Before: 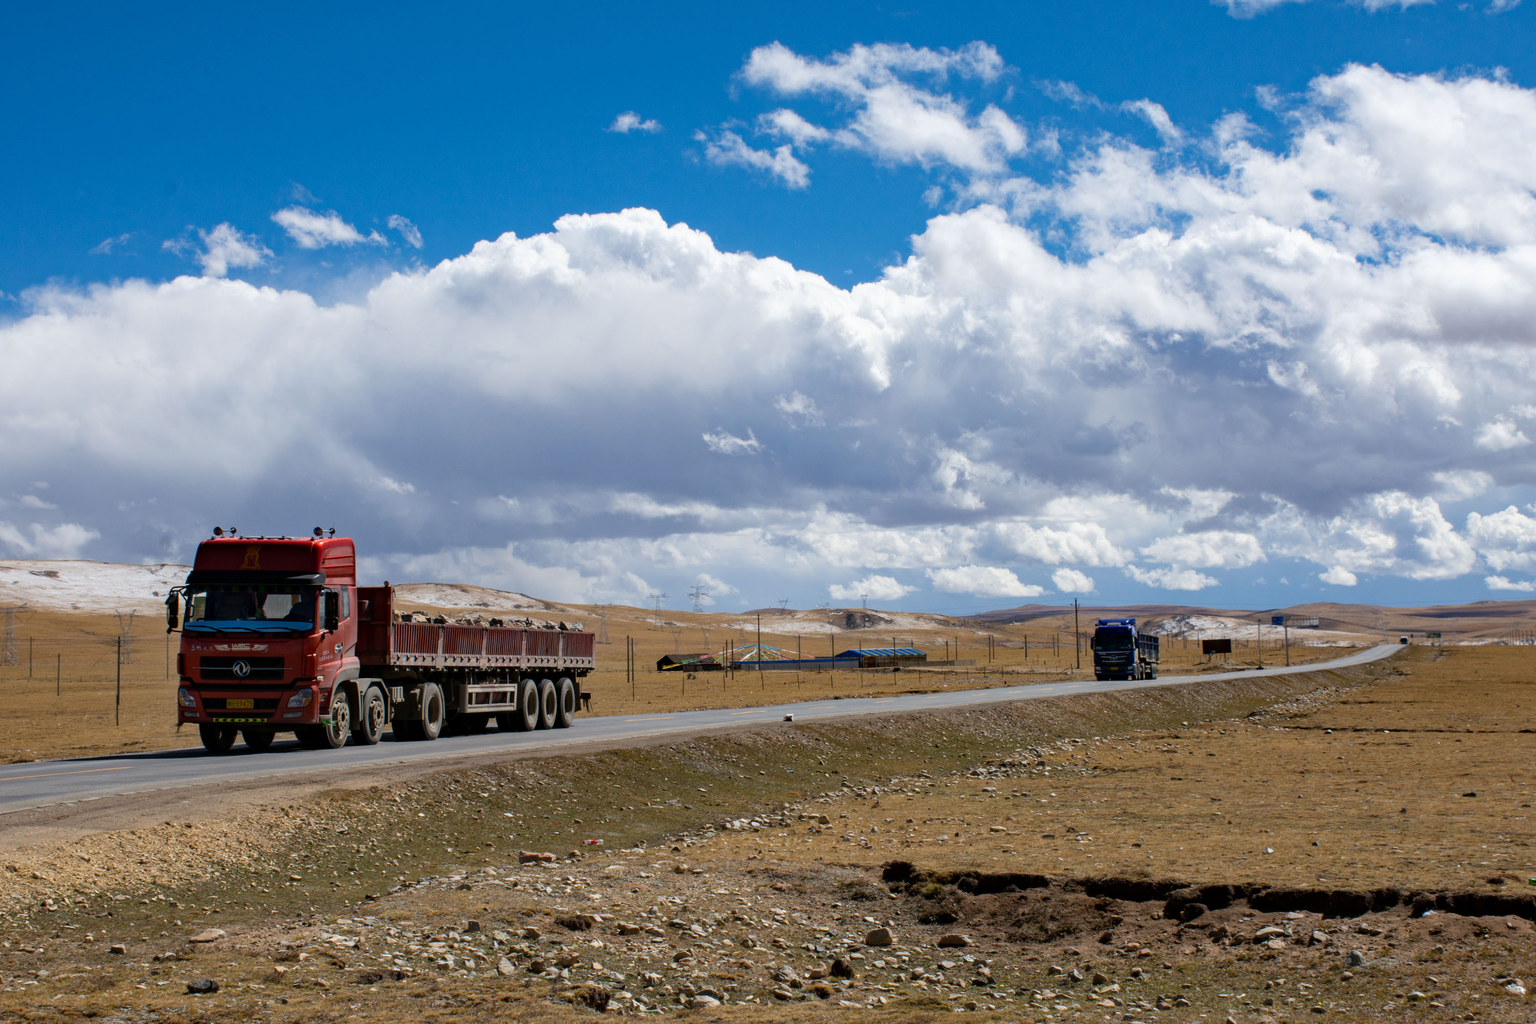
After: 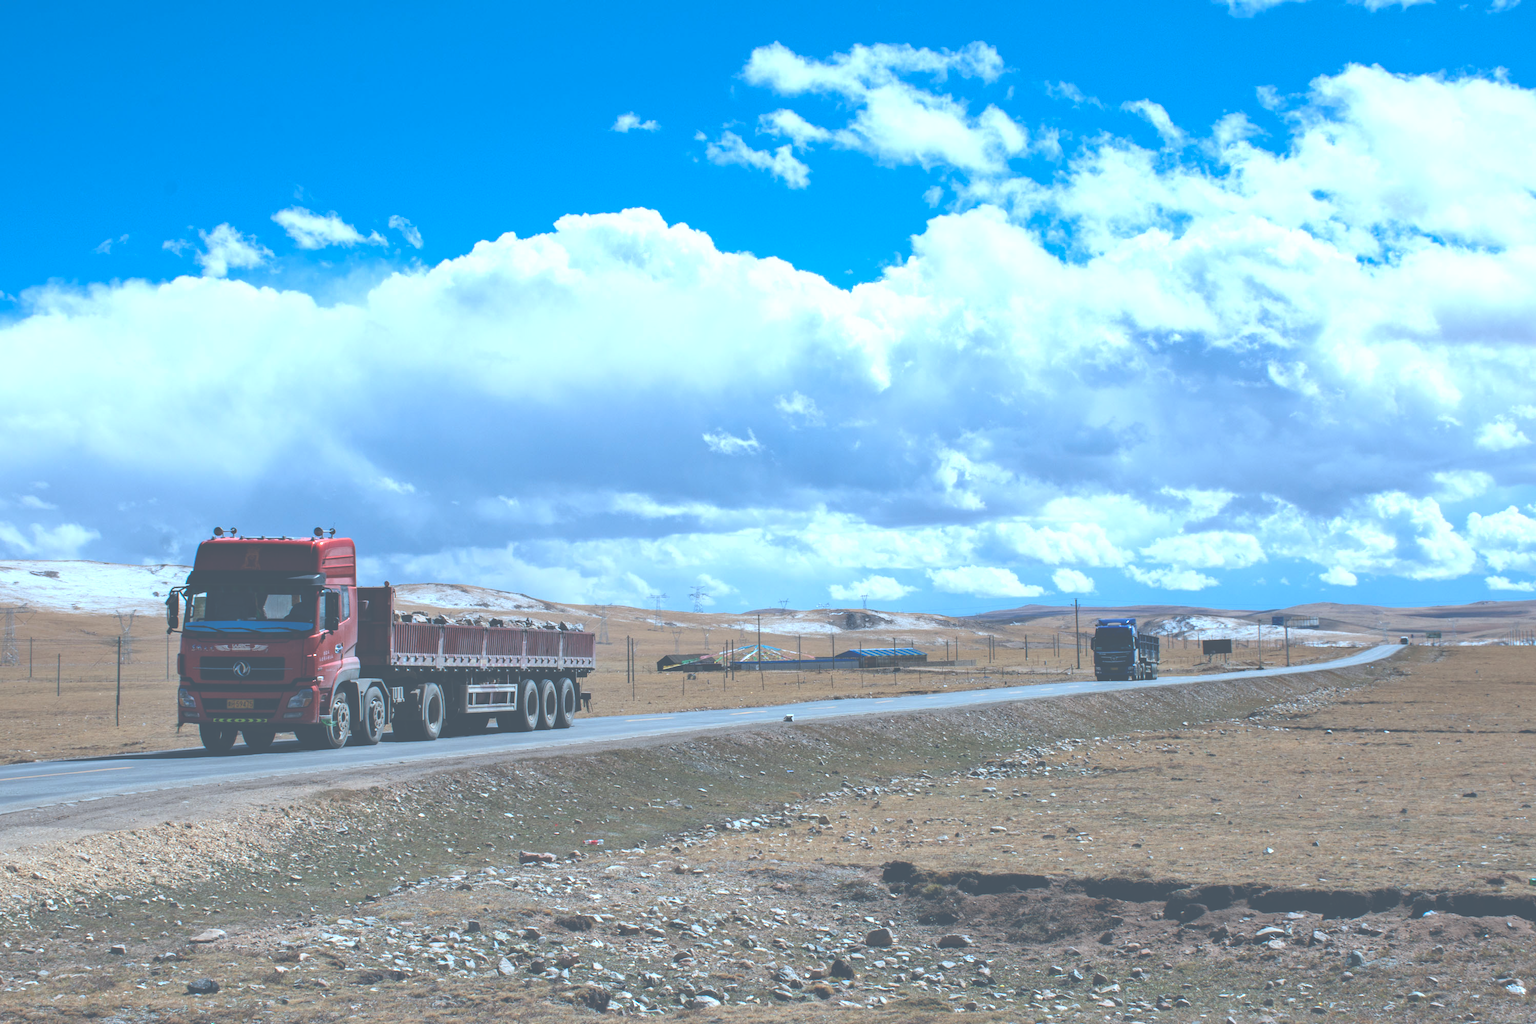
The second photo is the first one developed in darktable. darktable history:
color correction: highlights a* -8.94, highlights b* -23.19
exposure: black level correction -0.062, exposure -0.05 EV, compensate exposure bias true, compensate highlight preservation false
